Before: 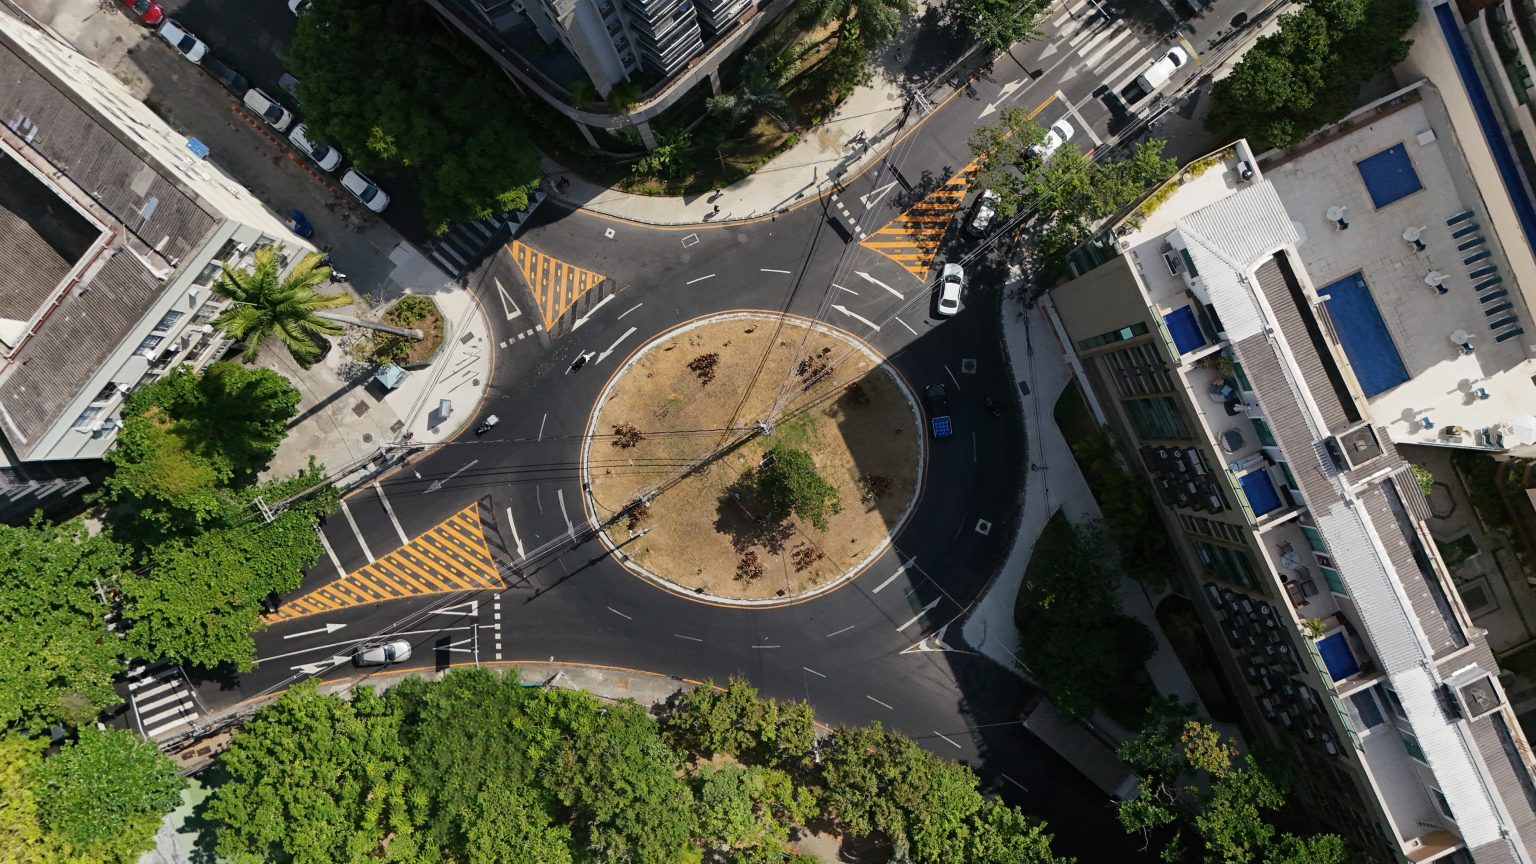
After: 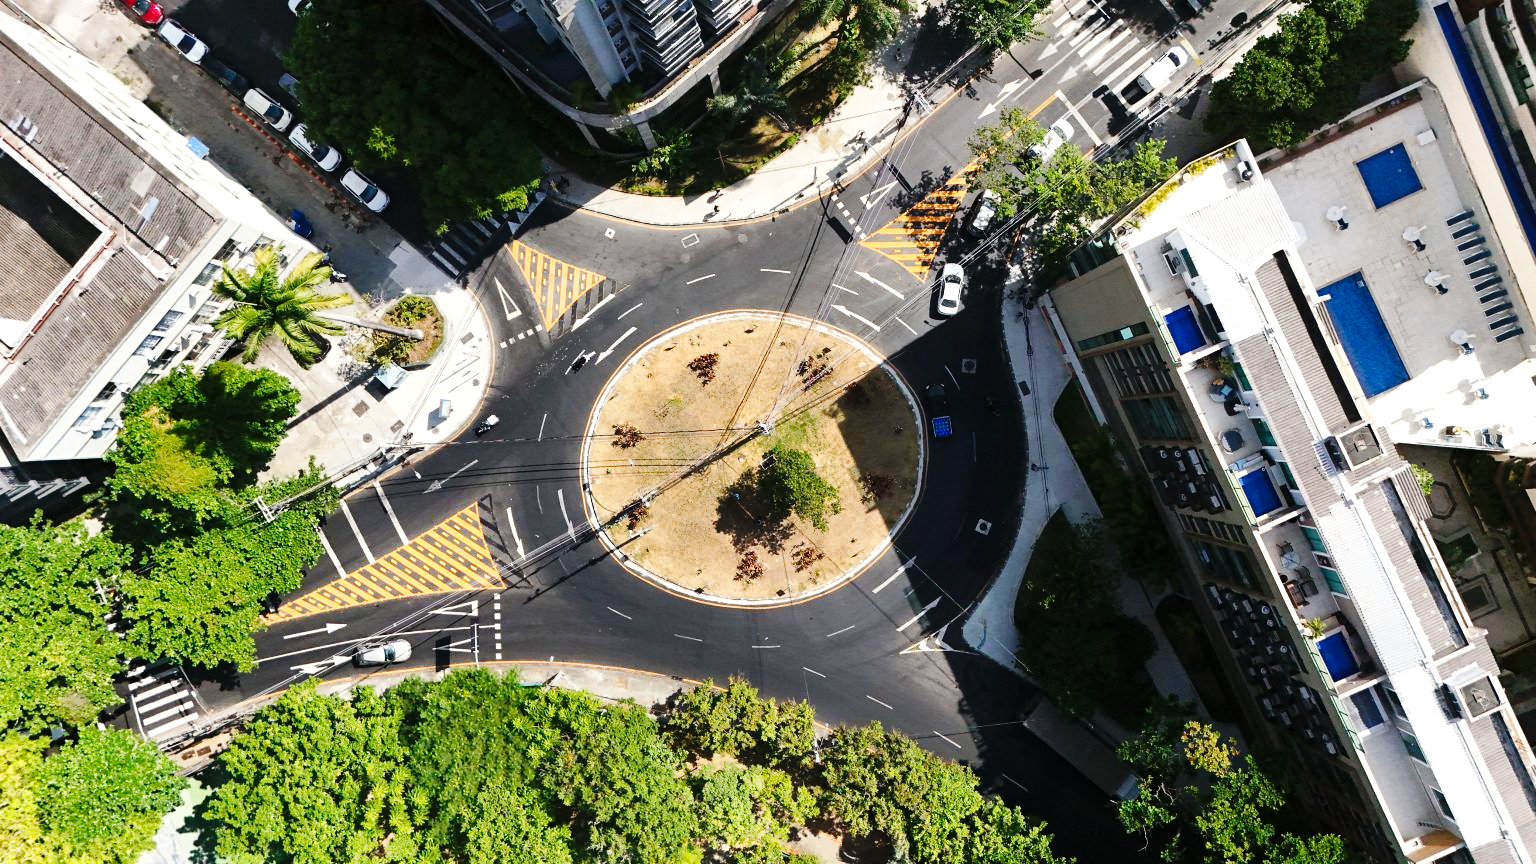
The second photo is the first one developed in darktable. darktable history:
base curve: curves: ch0 [(0, 0) (0.036, 0.025) (0.121, 0.166) (0.206, 0.329) (0.605, 0.79) (1, 1)], preserve colors none
exposure: exposure 0.669 EV, compensate highlight preservation false
